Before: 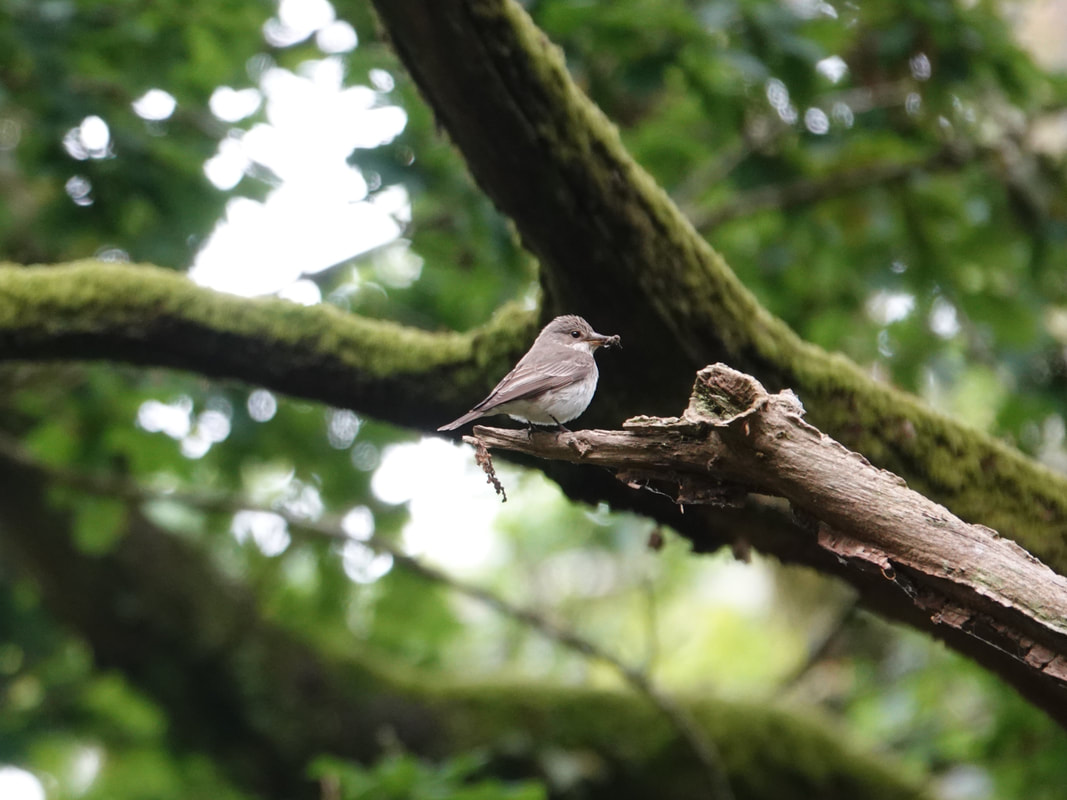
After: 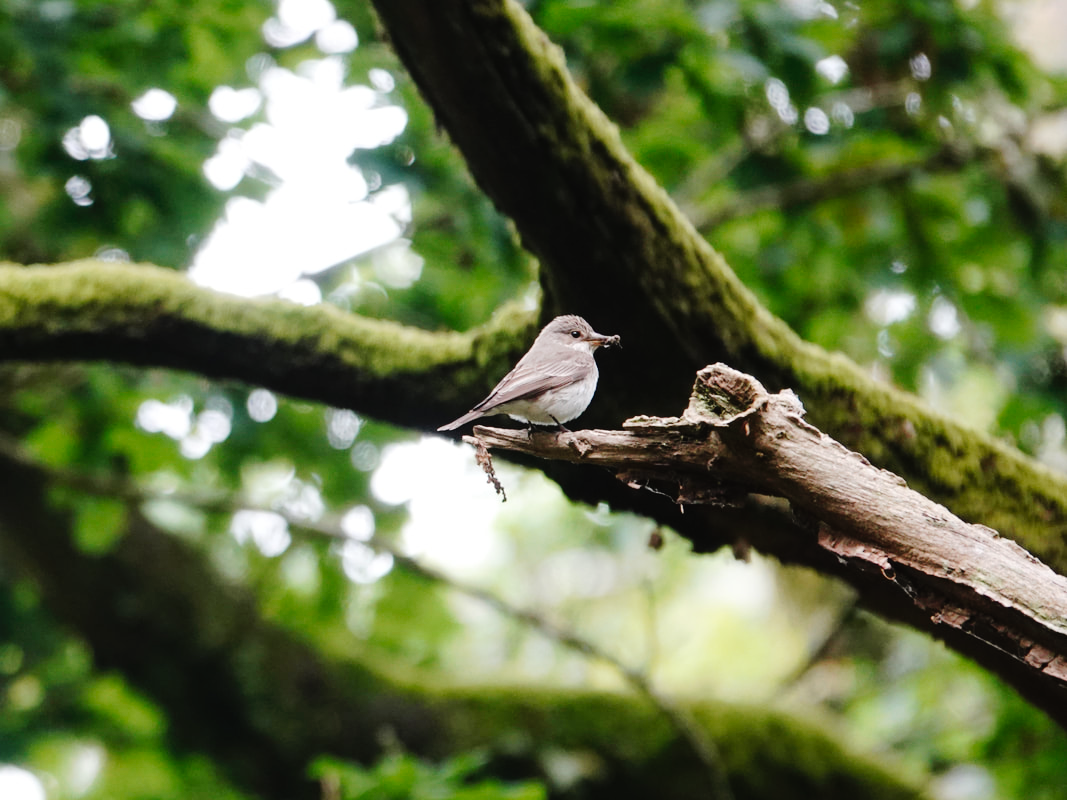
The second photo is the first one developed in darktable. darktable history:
tone curve: curves: ch0 [(0, 0) (0.003, 0.013) (0.011, 0.016) (0.025, 0.021) (0.044, 0.029) (0.069, 0.039) (0.1, 0.056) (0.136, 0.085) (0.177, 0.14) (0.224, 0.201) (0.277, 0.28) (0.335, 0.372) (0.399, 0.475) (0.468, 0.567) (0.543, 0.643) (0.623, 0.722) (0.709, 0.801) (0.801, 0.859) (0.898, 0.927) (1, 1)], preserve colors none
contrast brightness saturation: saturation -0.05
